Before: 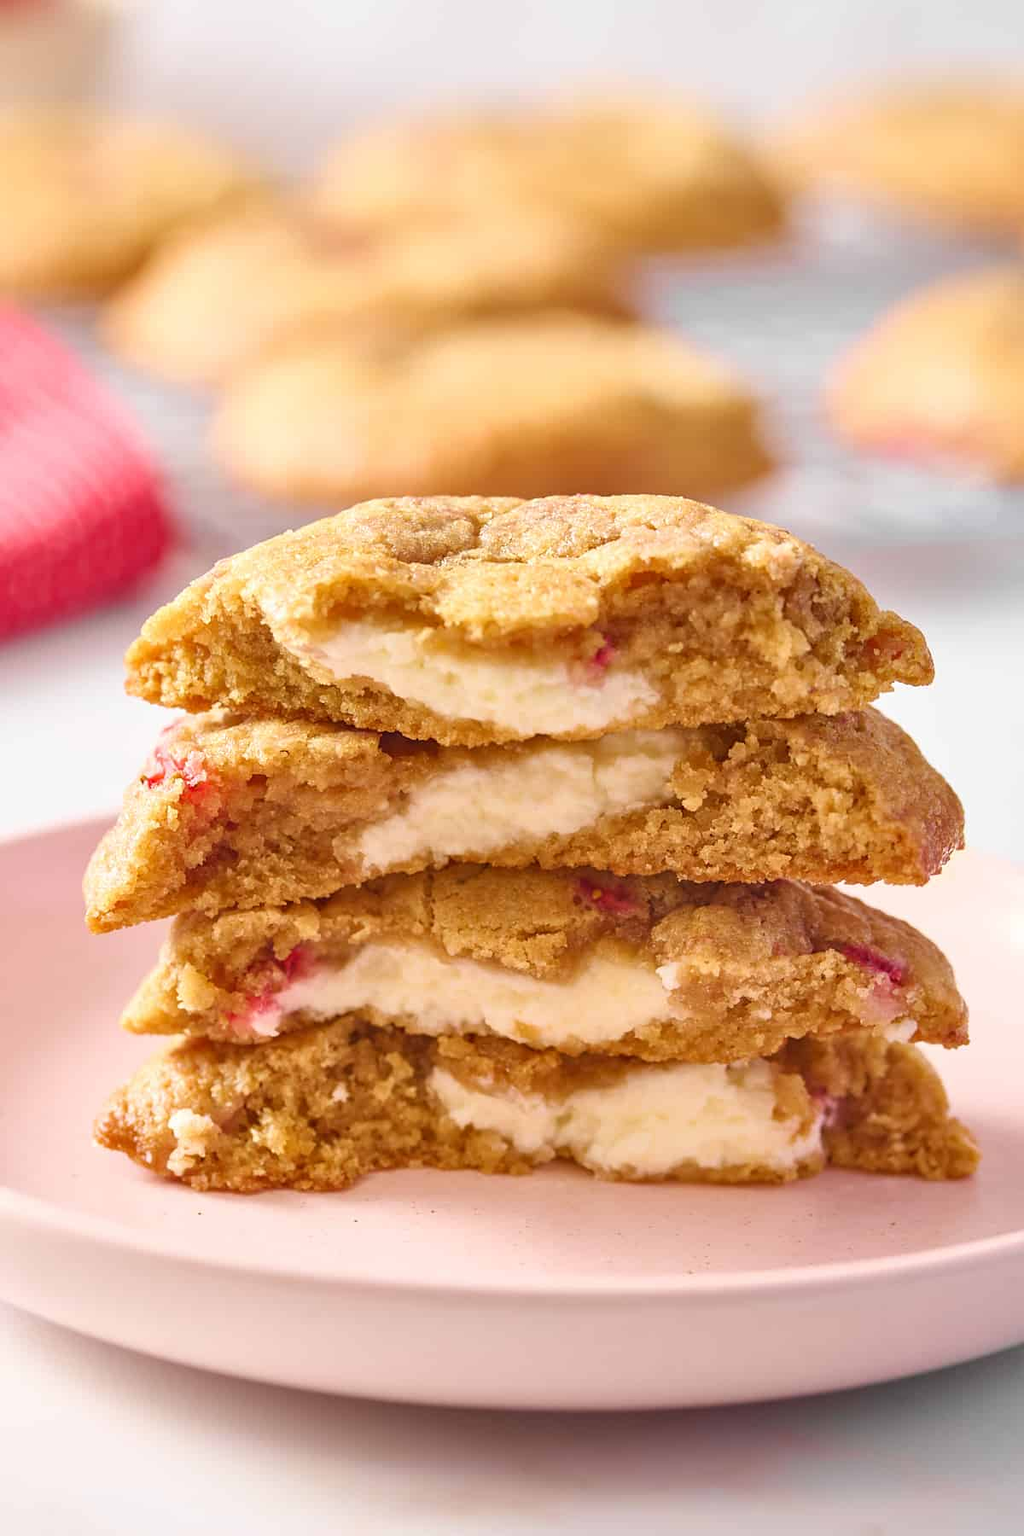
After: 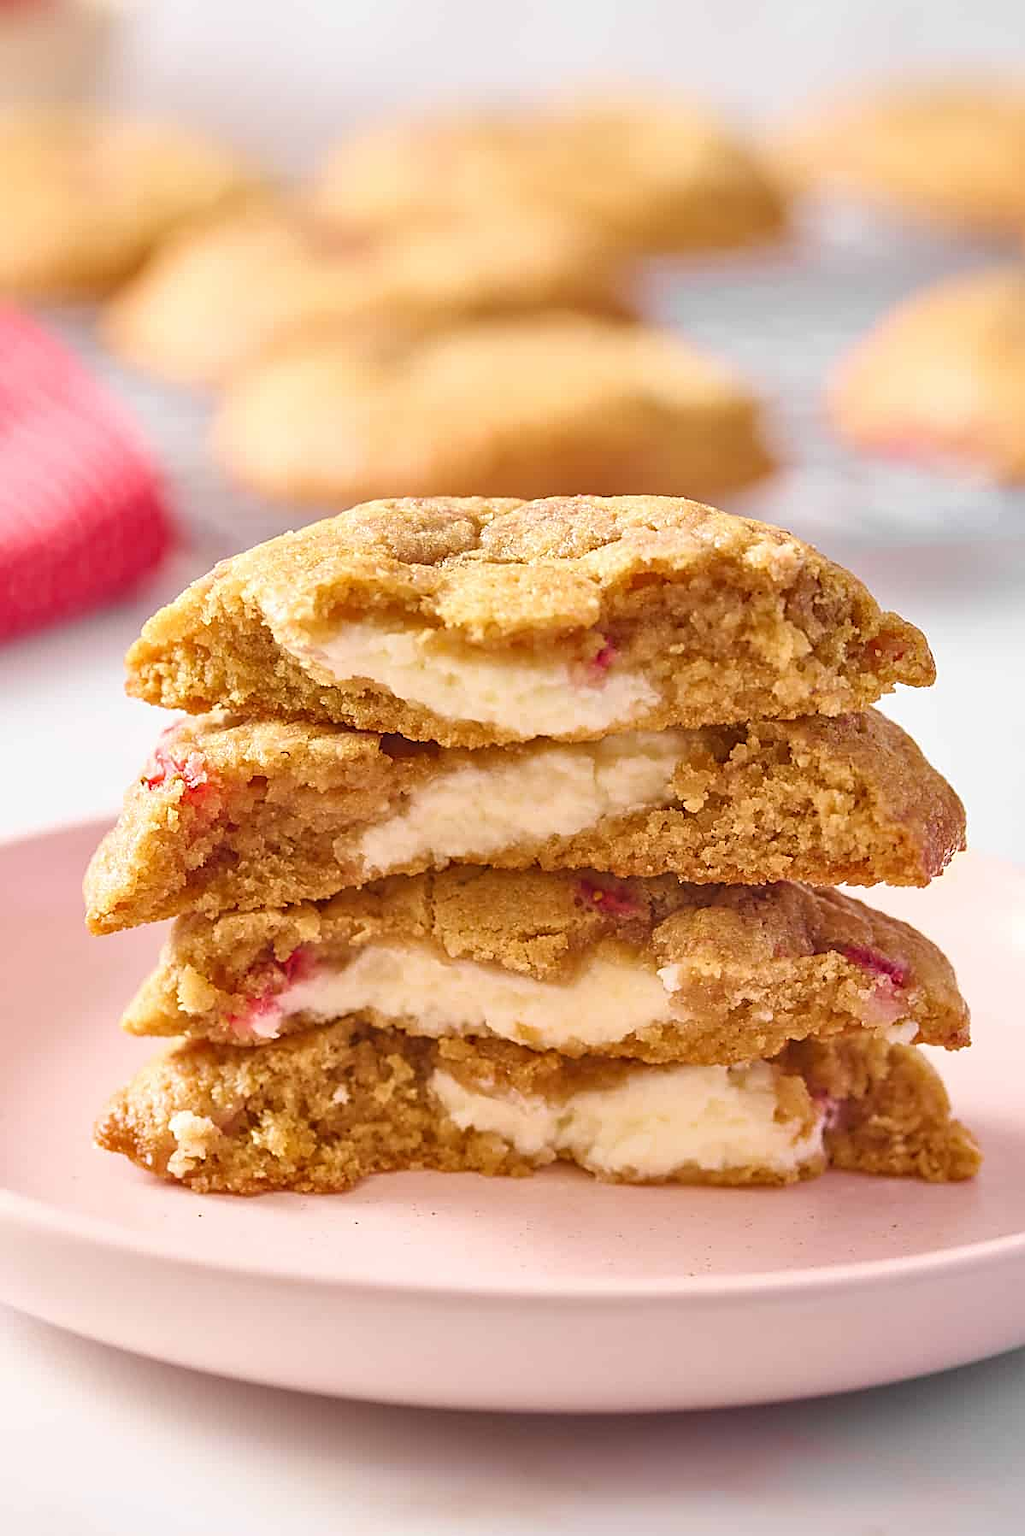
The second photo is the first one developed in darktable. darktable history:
vibrance: vibrance 0%
sharpen: on, module defaults
crop: top 0.05%, bottom 0.098%
